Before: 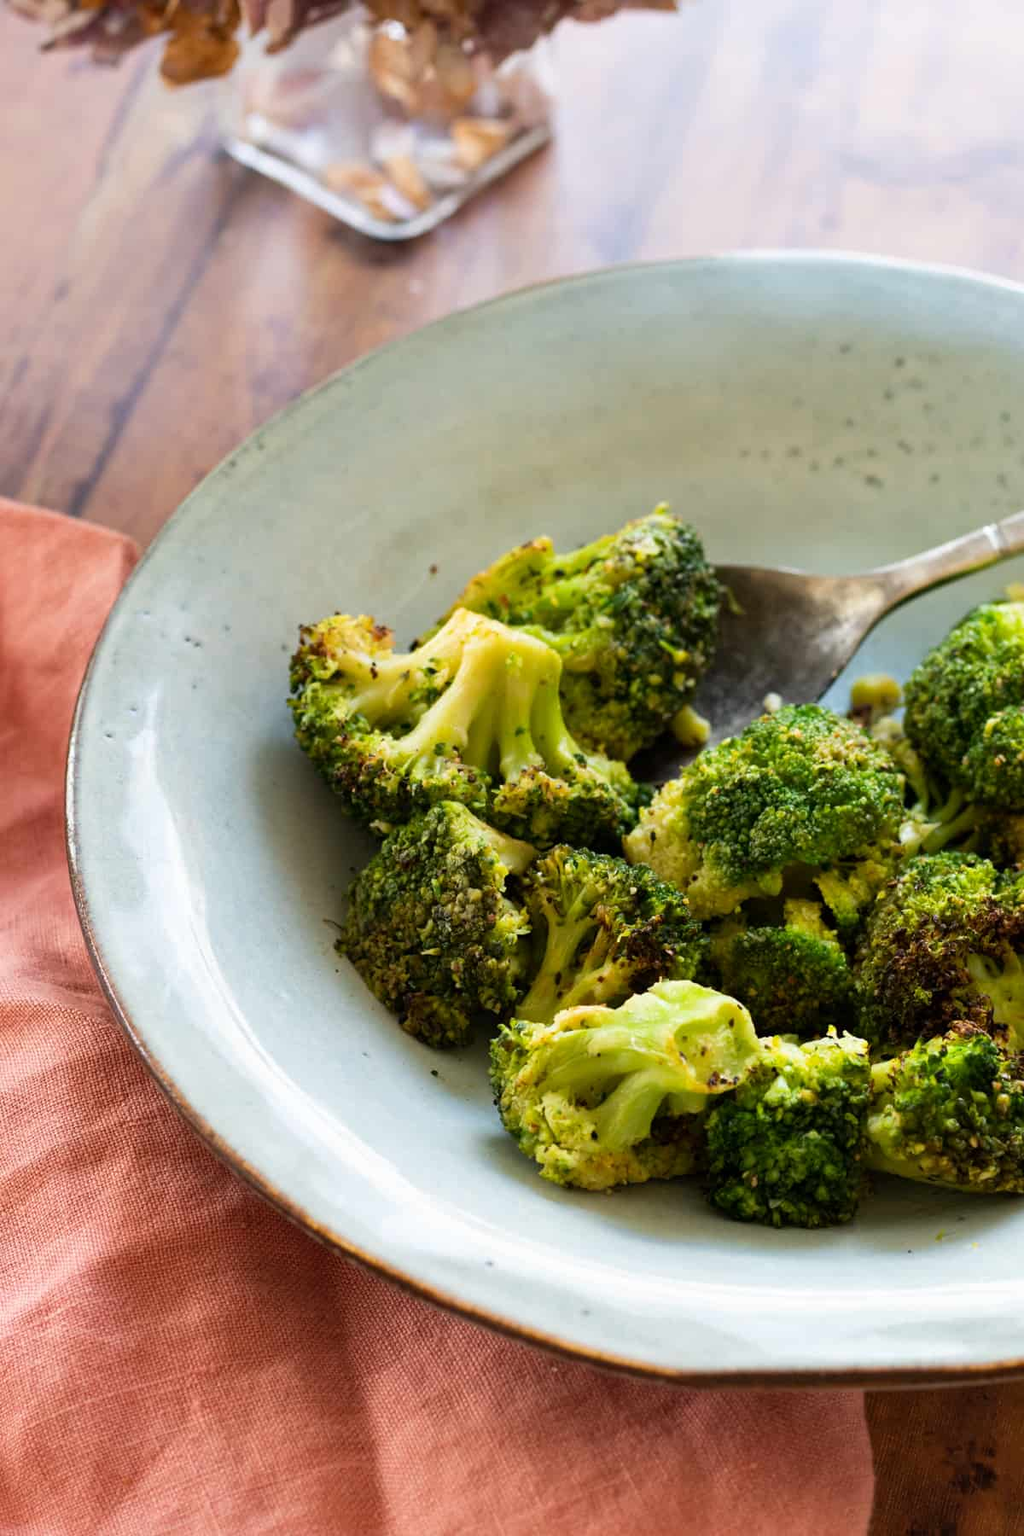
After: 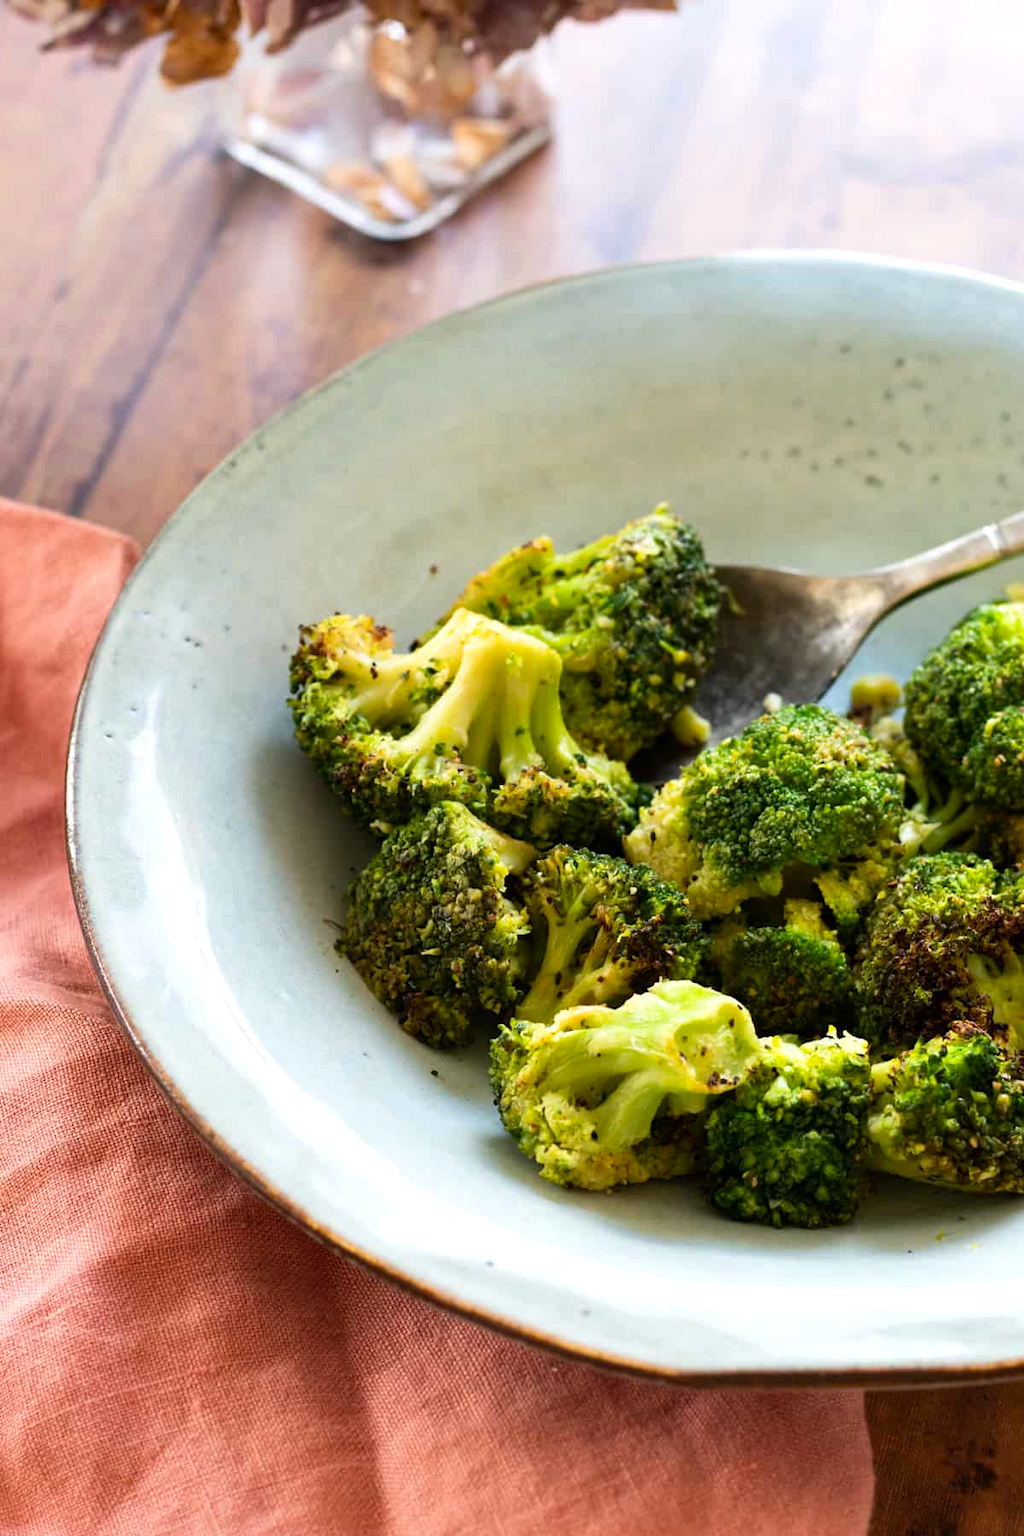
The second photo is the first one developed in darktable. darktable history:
contrast brightness saturation: contrast 0.084, saturation 0.02
levels: levels [0, 0.476, 0.951]
